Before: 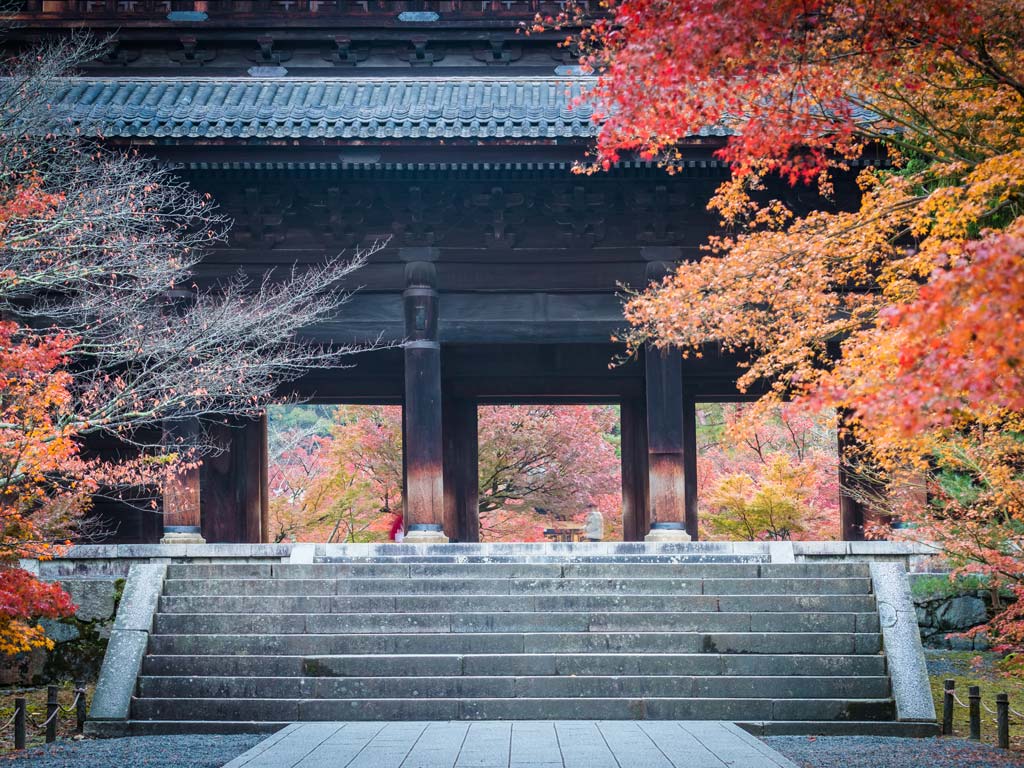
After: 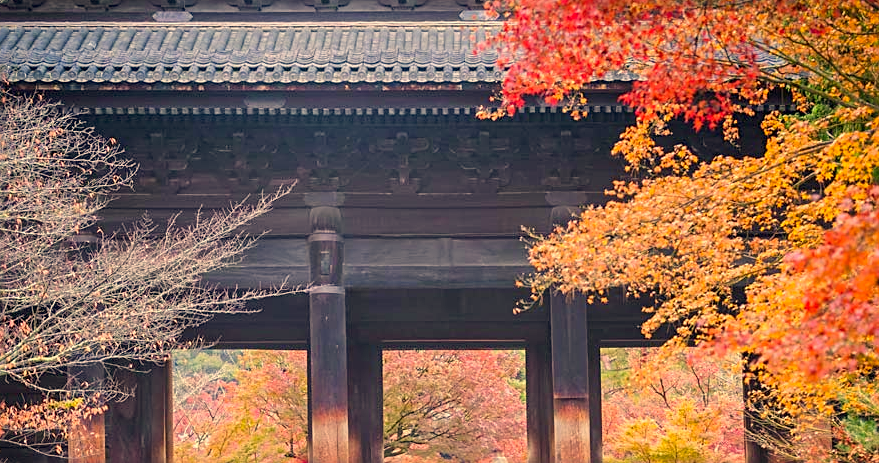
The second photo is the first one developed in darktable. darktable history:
sharpen: on, module defaults
crop and rotate: left 9.317%, top 7.249%, right 4.825%, bottom 32.386%
color correction: highlights a* 14.76, highlights b* 32.22
tone equalizer: -7 EV 0.149 EV, -6 EV 0.567 EV, -5 EV 1.13 EV, -4 EV 1.32 EV, -3 EV 1.13 EV, -2 EV 0.6 EV, -1 EV 0.159 EV, smoothing diameter 24.94%, edges refinement/feathering 12.38, preserve details guided filter
